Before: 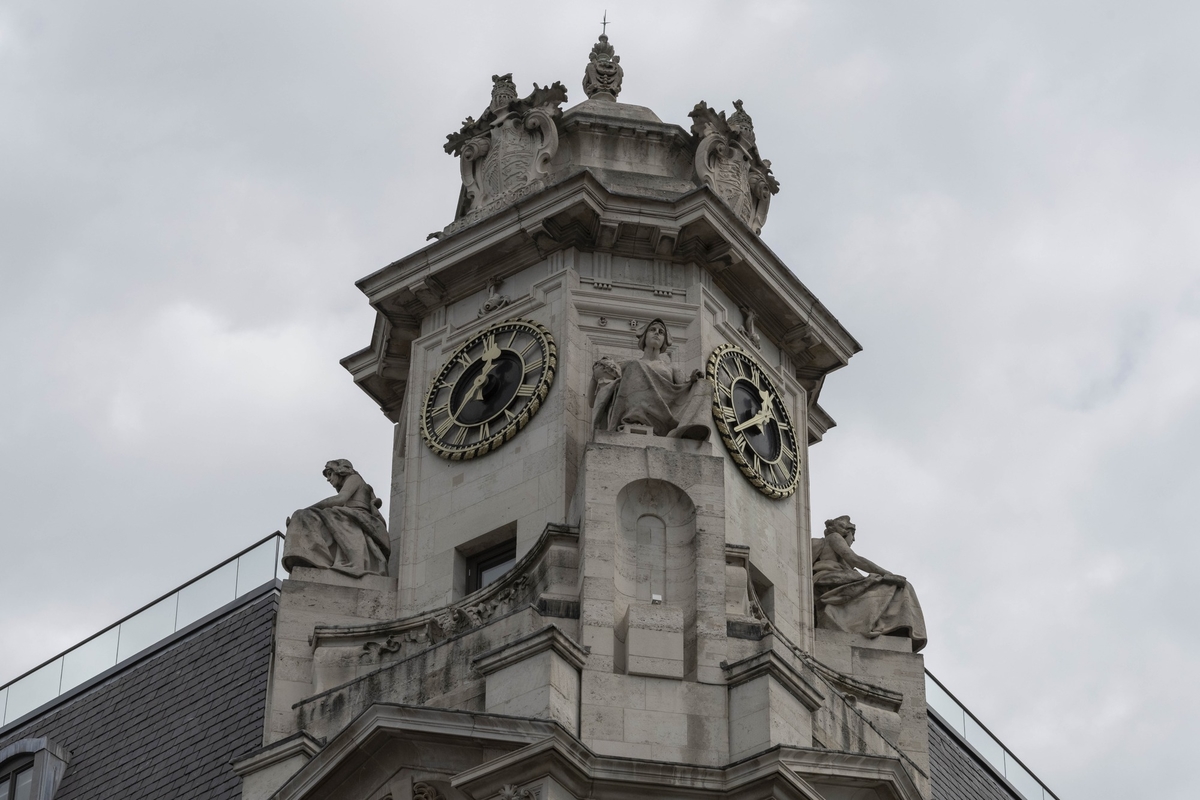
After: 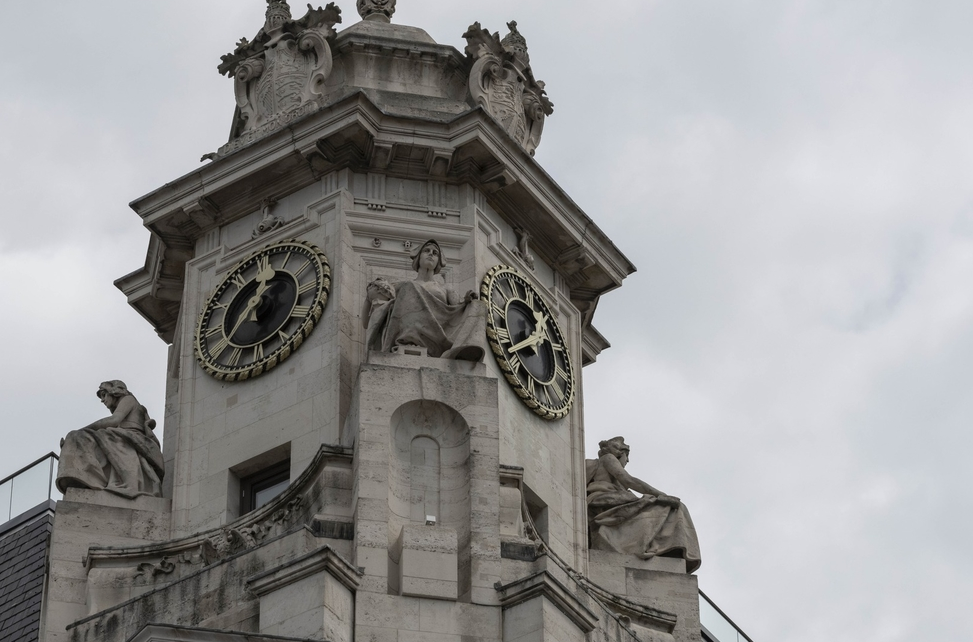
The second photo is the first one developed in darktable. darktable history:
crop: left 18.881%, top 9.932%, right 0%, bottom 9.786%
